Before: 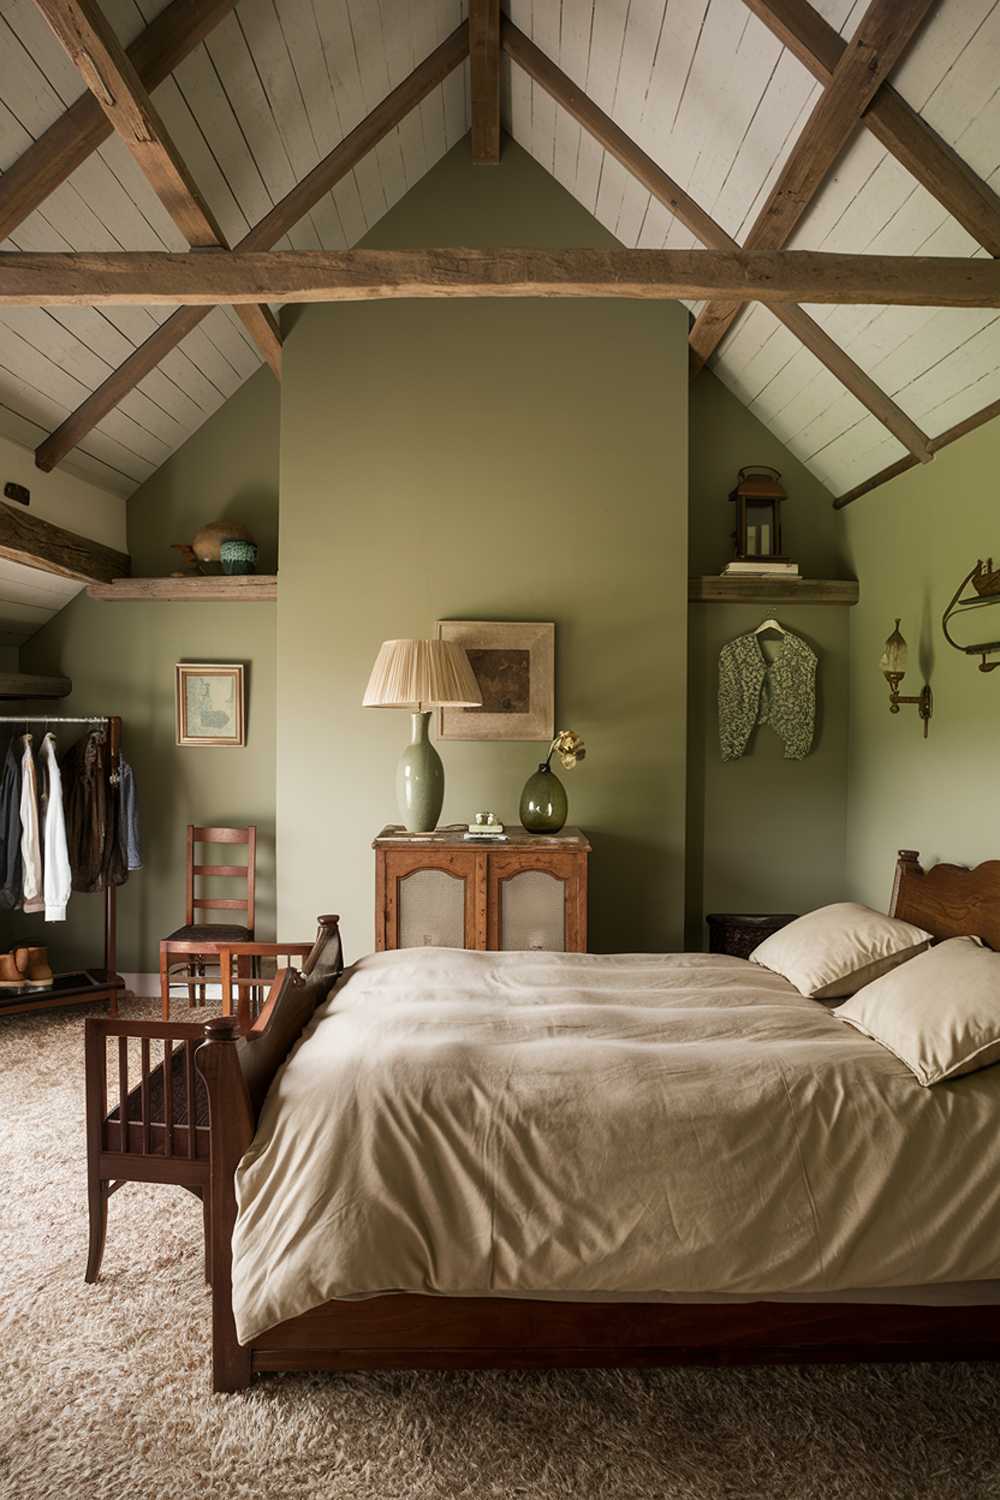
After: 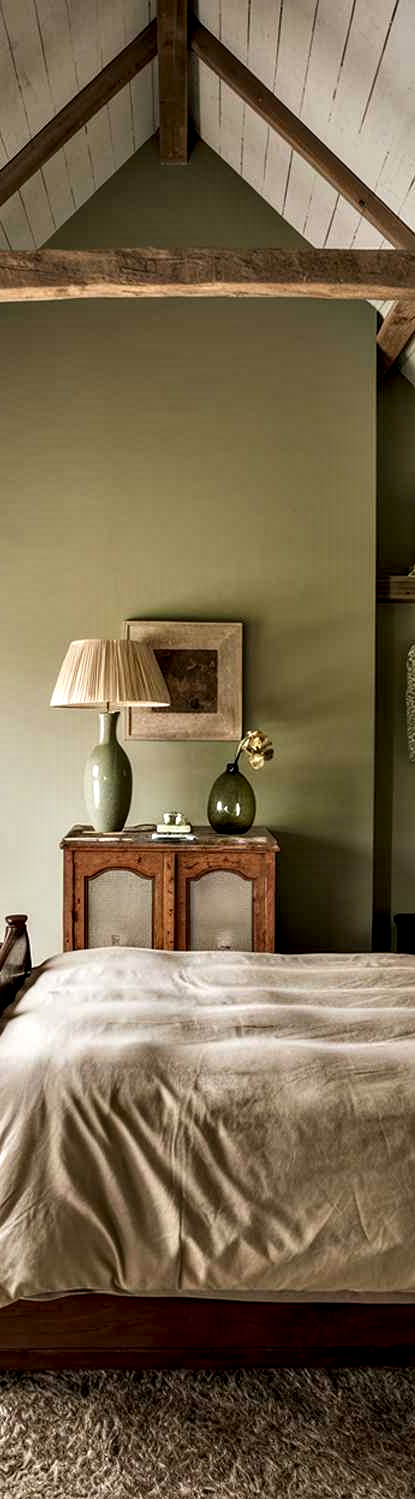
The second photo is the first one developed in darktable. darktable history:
crop: left 31.265%, right 27.208%
contrast equalizer: y [[0.6 ×6], [0.55 ×6], [0 ×6], [0 ×6], [0 ×6]]
local contrast: on, module defaults
